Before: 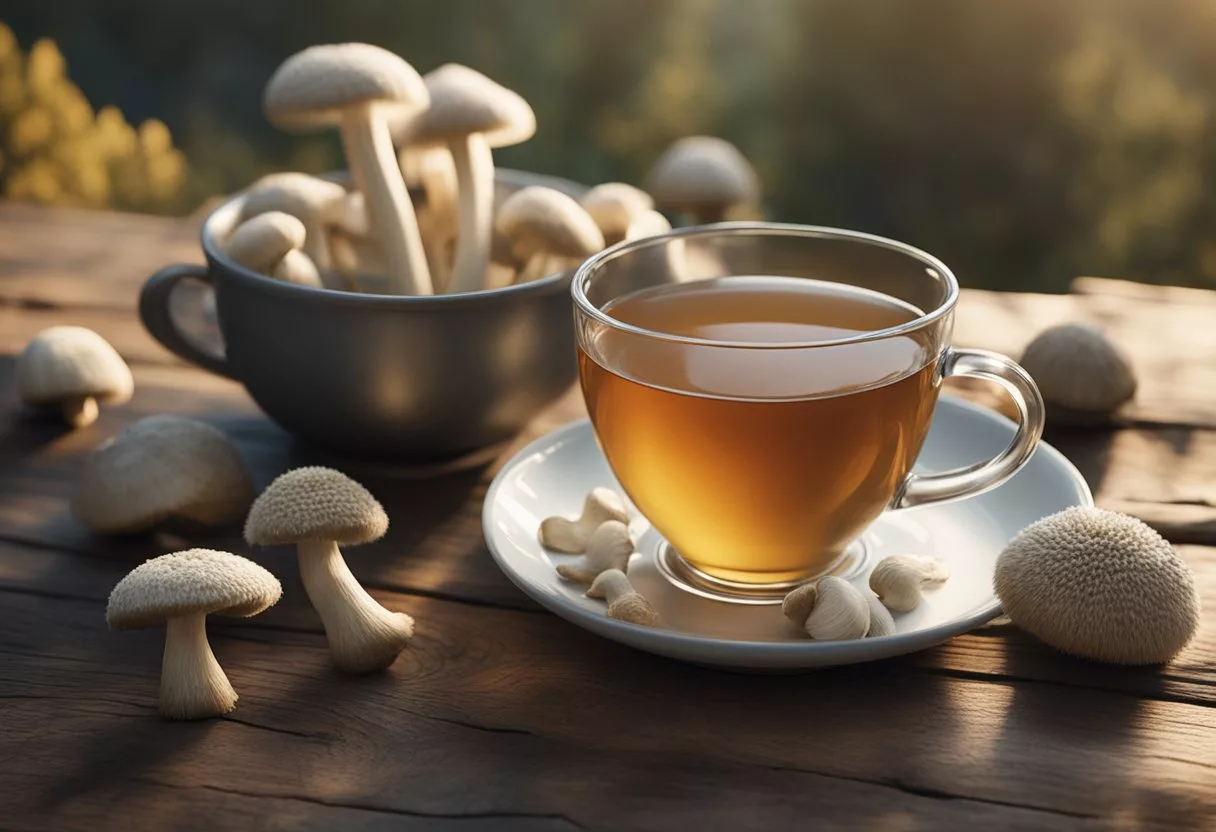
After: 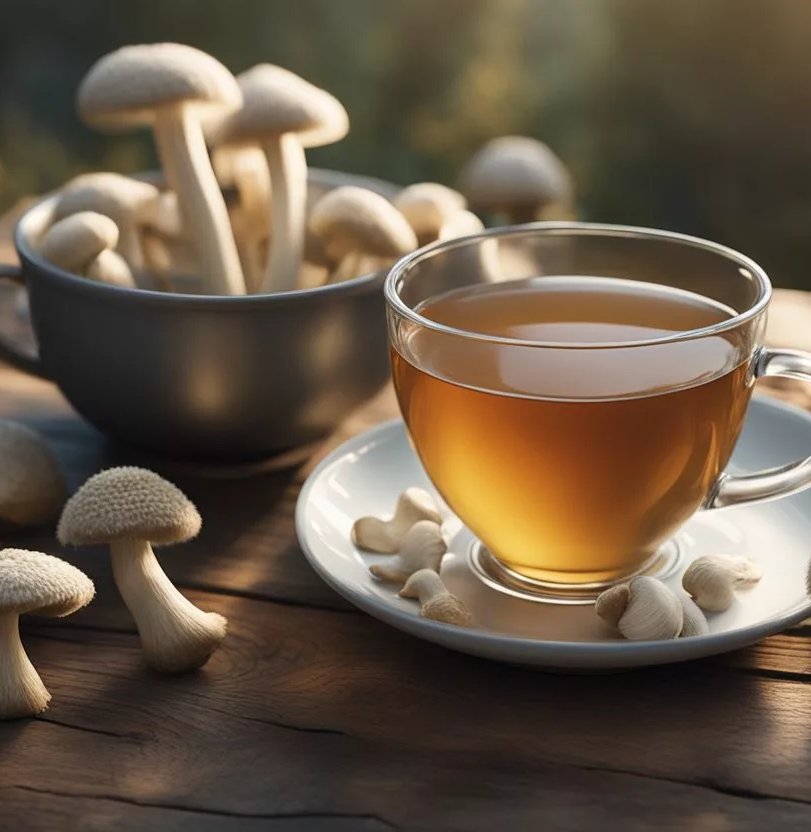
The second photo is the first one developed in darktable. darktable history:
crop: left 15.4%, right 17.842%
